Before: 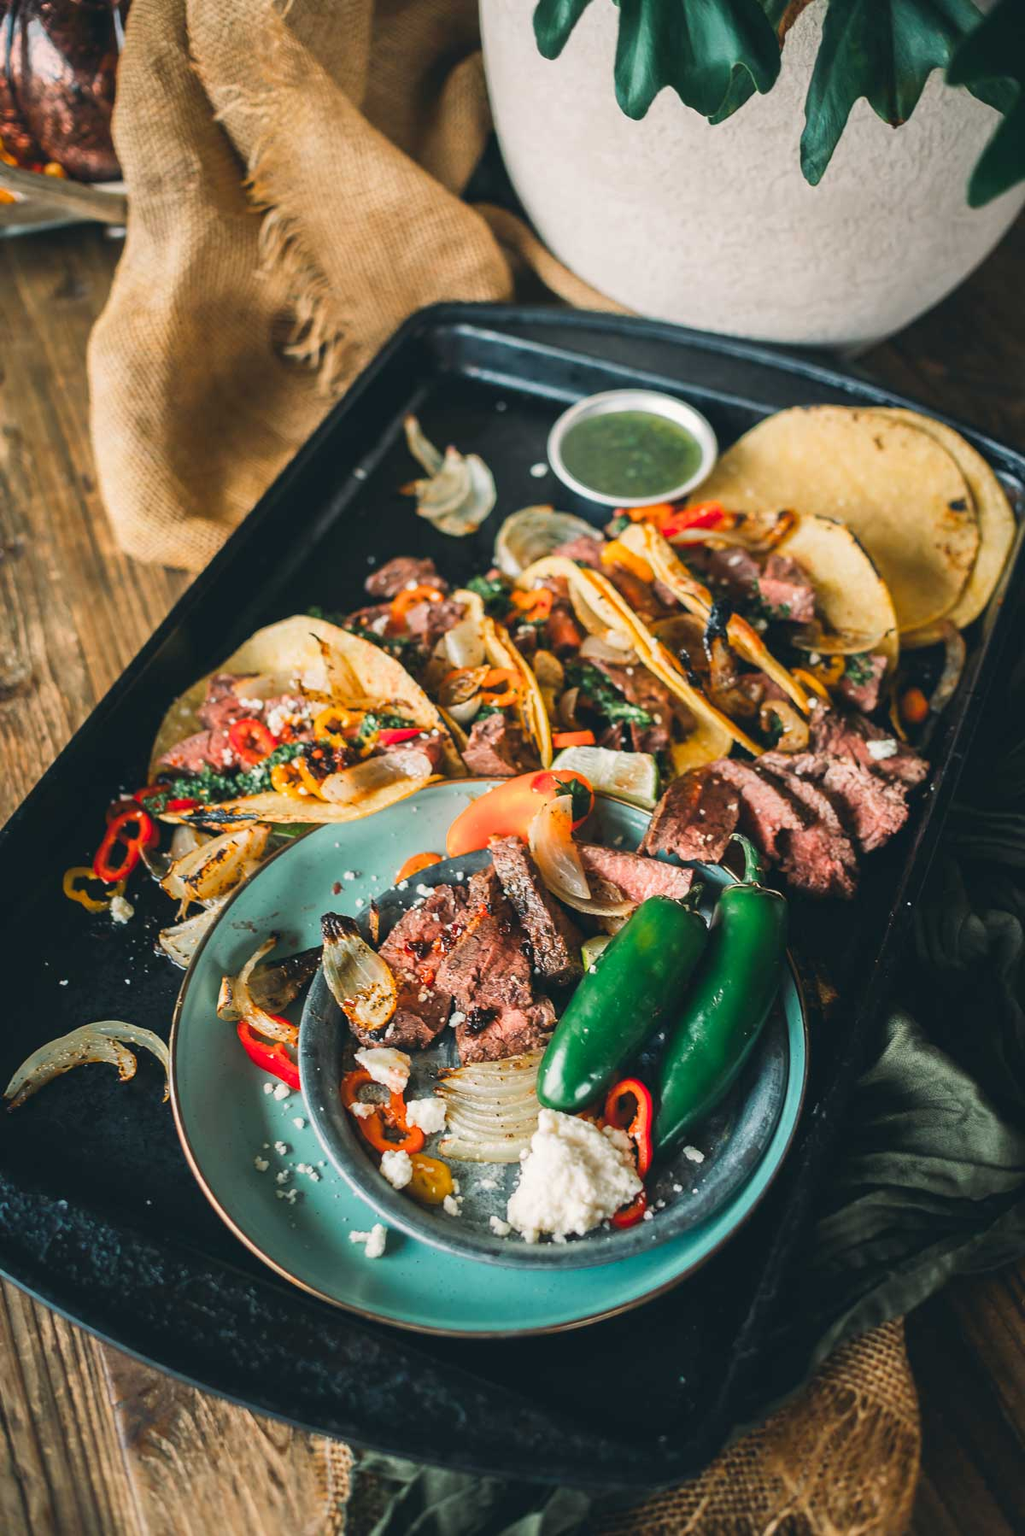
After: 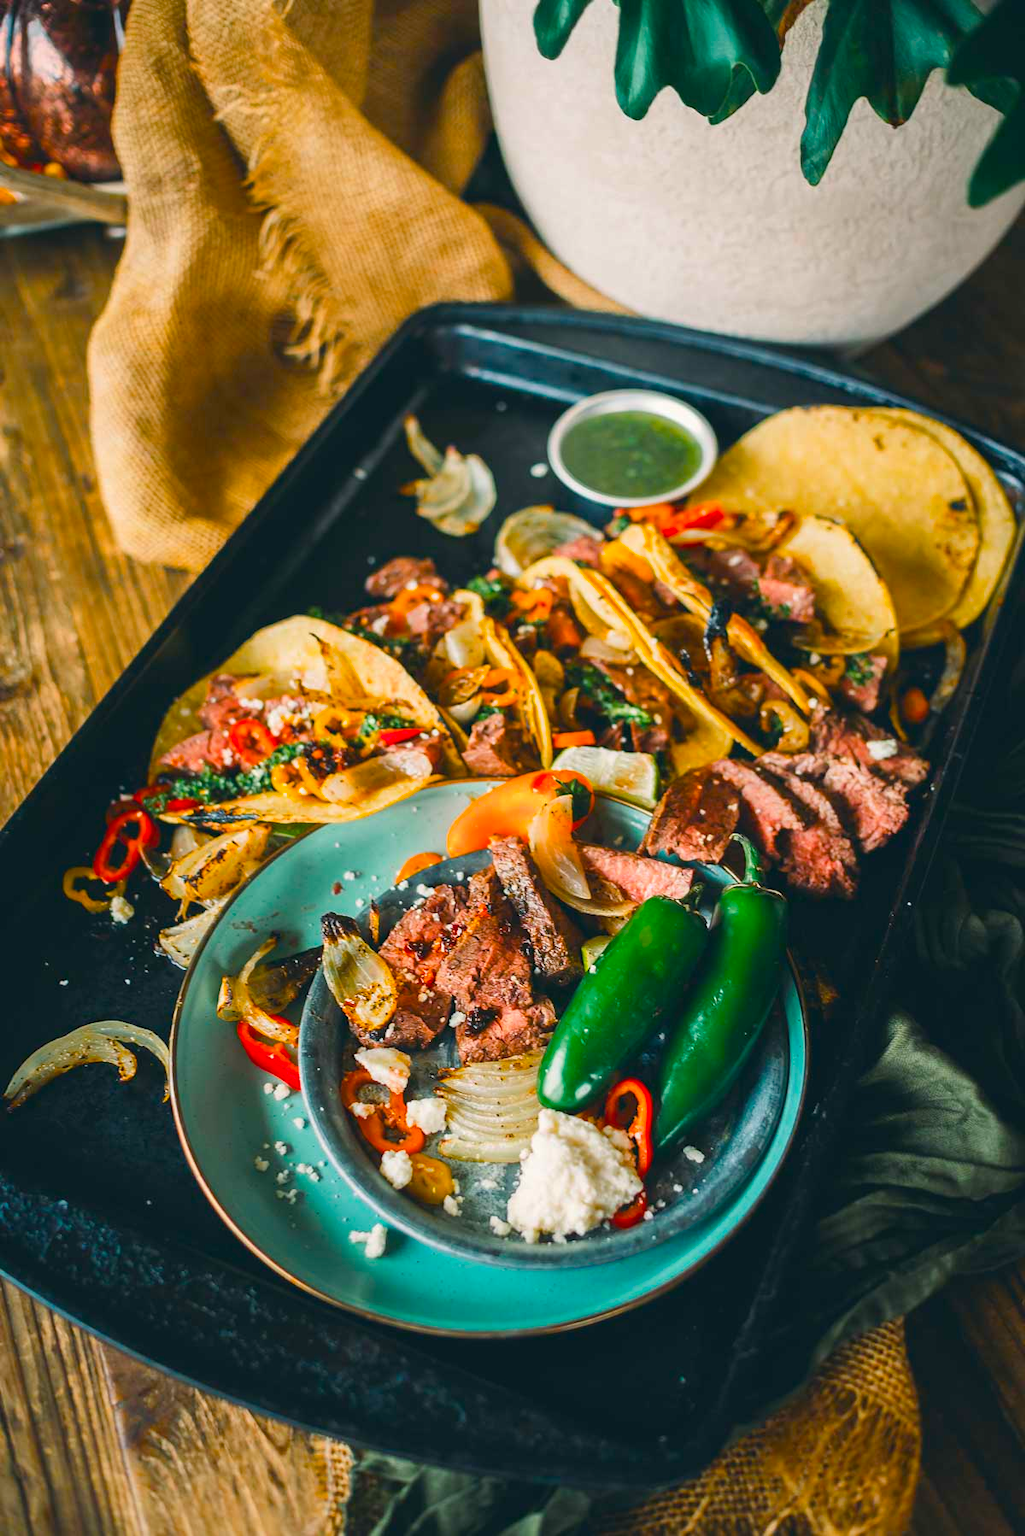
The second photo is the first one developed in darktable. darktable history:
color balance rgb: linear chroma grading › shadows 19.772%, linear chroma grading › highlights 3.434%, linear chroma grading › mid-tones 9.773%, perceptual saturation grading › global saturation 25.32%, global vibrance 20%
